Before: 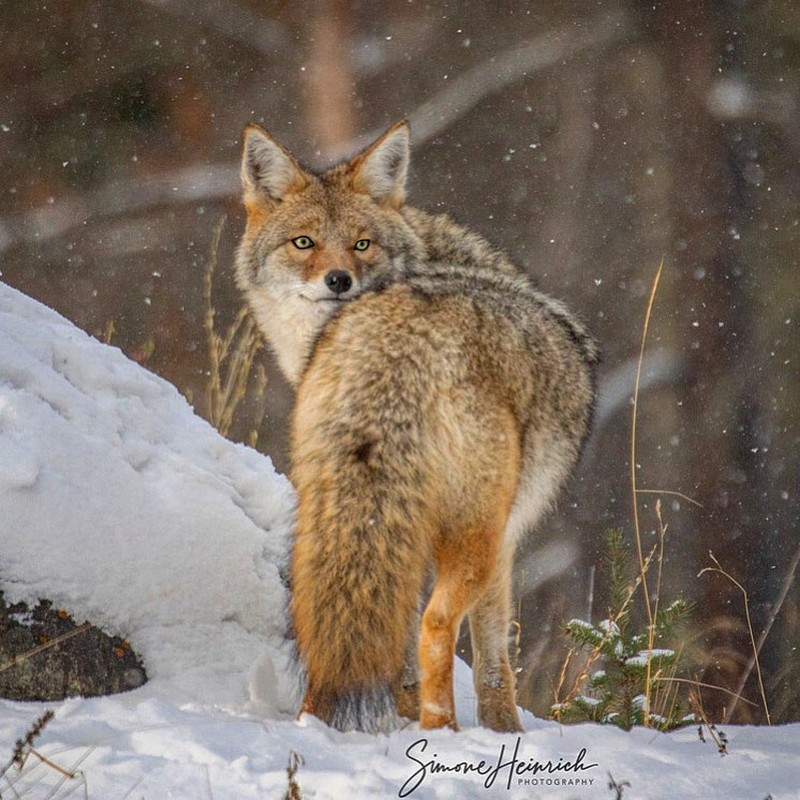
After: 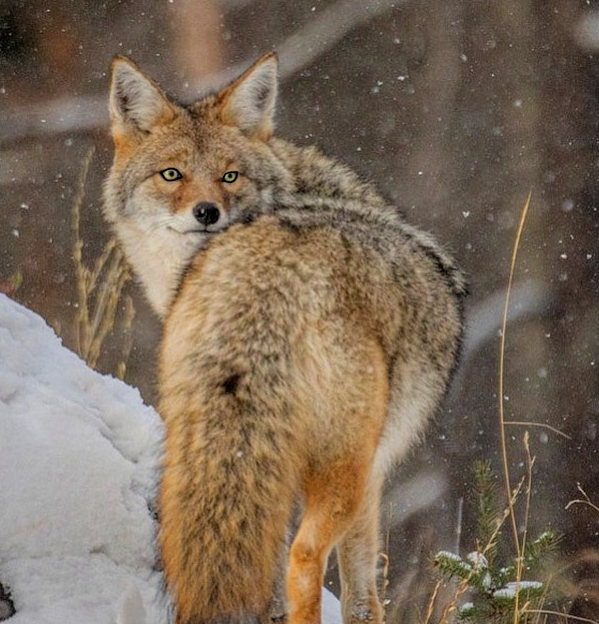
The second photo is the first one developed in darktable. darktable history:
filmic rgb: black relative exposure -5.84 EV, white relative exposure 3.4 EV, hardness 3.67
crop: left 16.587%, top 8.522%, right 8.525%, bottom 12.63%
